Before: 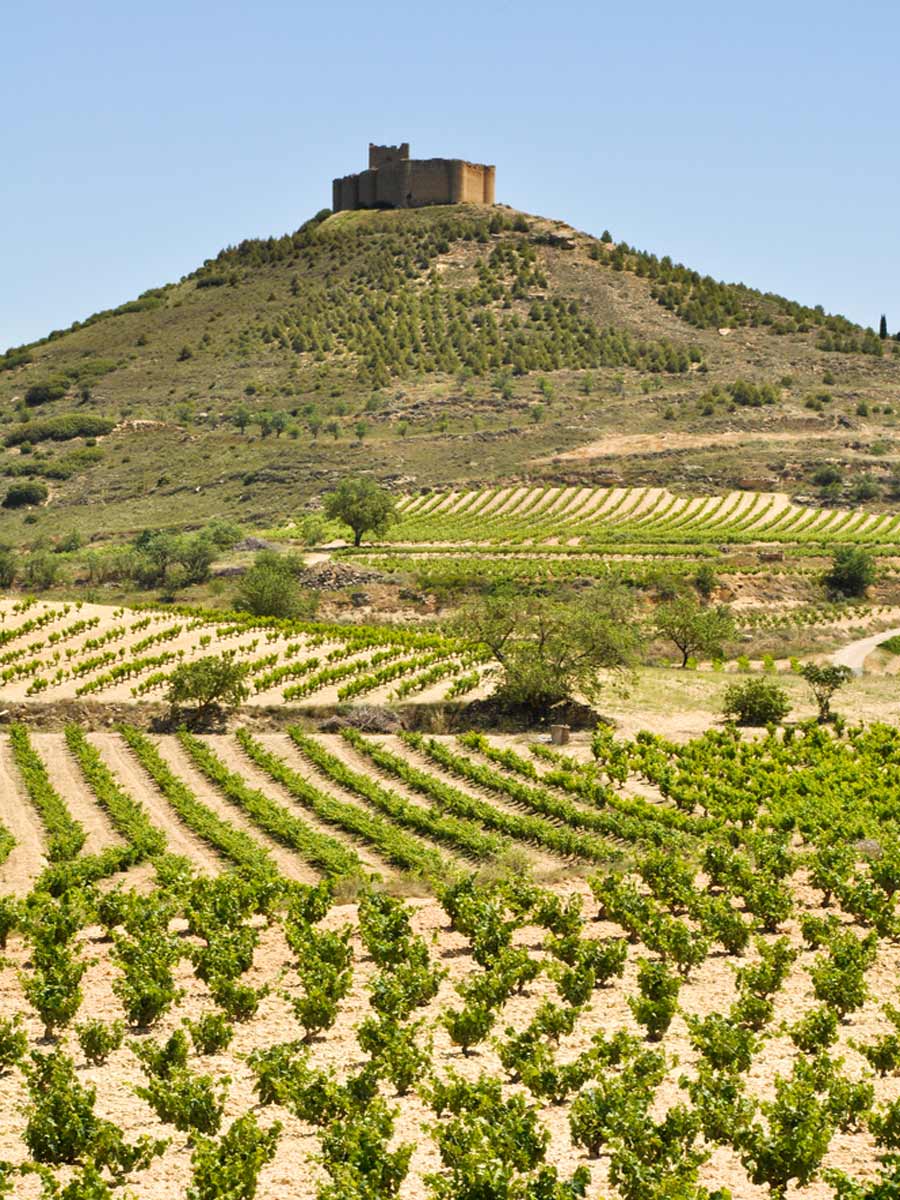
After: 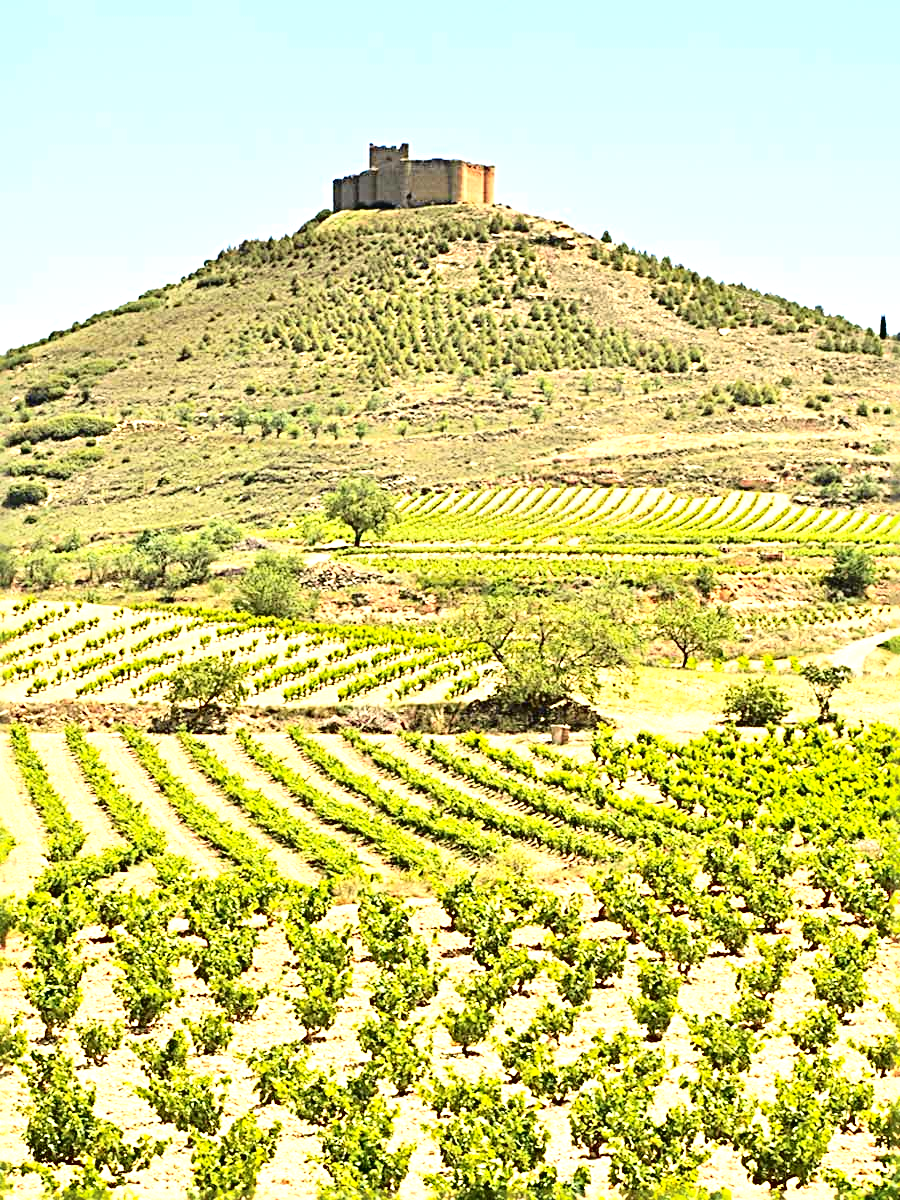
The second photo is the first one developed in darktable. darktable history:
vibrance: on, module defaults
exposure: black level correction 0, exposure 1.45 EV, compensate exposure bias true, compensate highlight preservation false
sharpen: radius 3.69, amount 0.928
tone curve: curves: ch0 [(0, 0.021) (0.049, 0.044) (0.152, 0.14) (0.328, 0.377) (0.473, 0.543) (0.641, 0.705) (0.85, 0.894) (1, 0.969)]; ch1 [(0, 0) (0.302, 0.331) (0.427, 0.433) (0.472, 0.47) (0.502, 0.503) (0.527, 0.524) (0.564, 0.591) (0.602, 0.632) (0.677, 0.701) (0.859, 0.885) (1, 1)]; ch2 [(0, 0) (0.33, 0.301) (0.447, 0.44) (0.487, 0.496) (0.502, 0.516) (0.535, 0.563) (0.565, 0.6) (0.618, 0.629) (1, 1)], color space Lab, independent channels, preserve colors none
